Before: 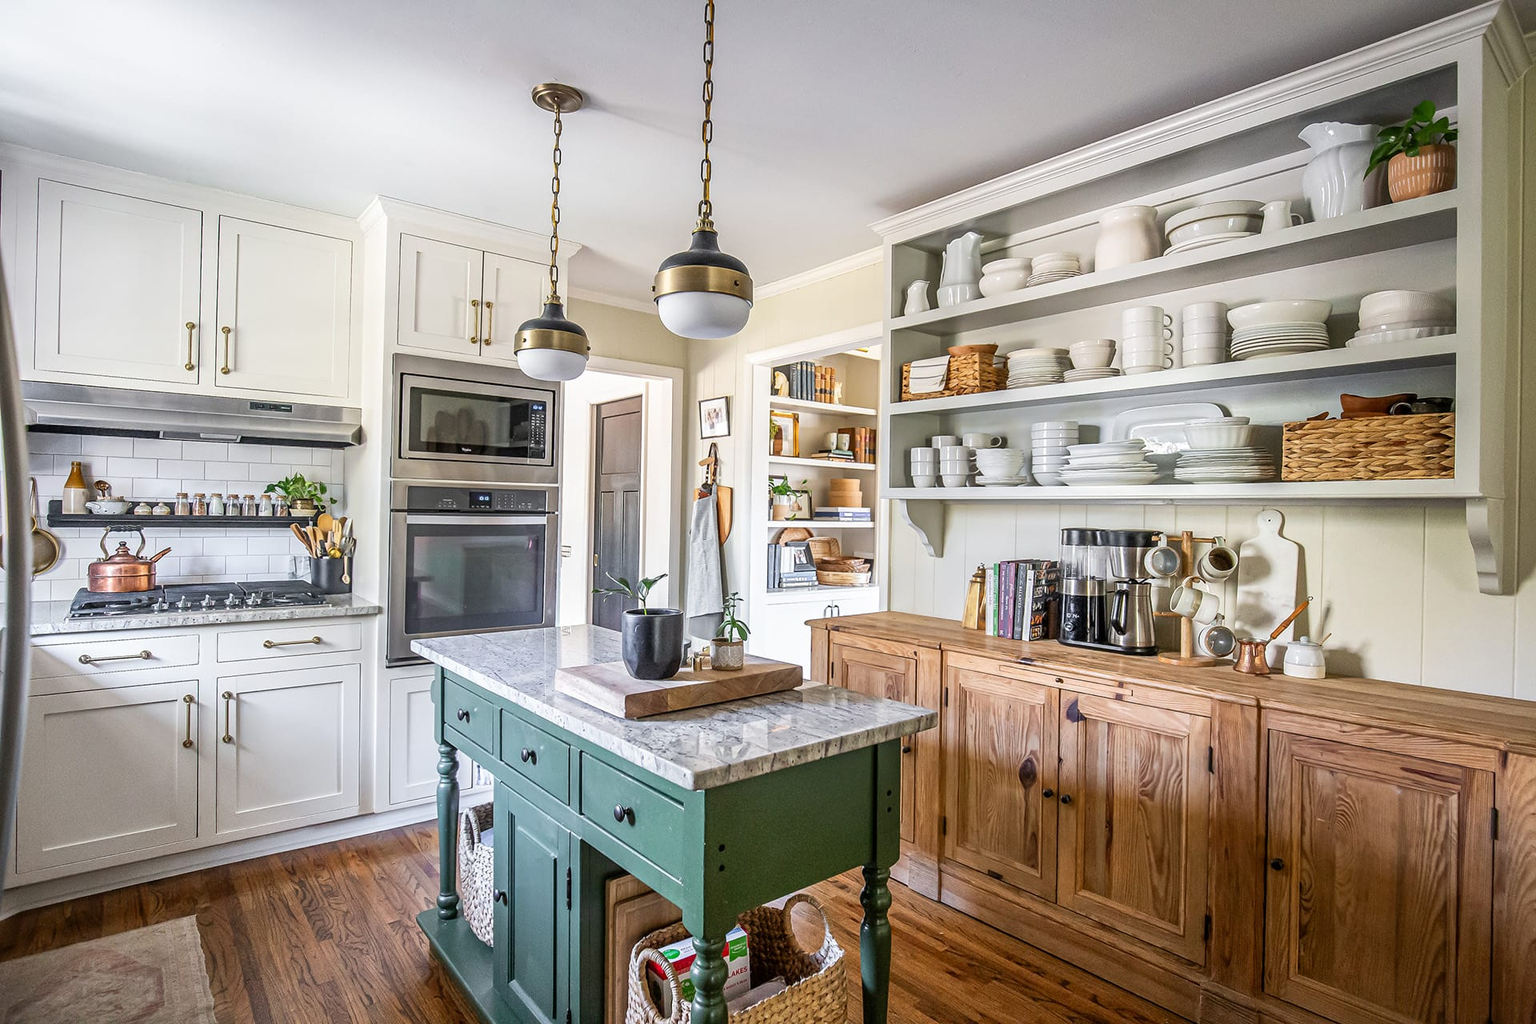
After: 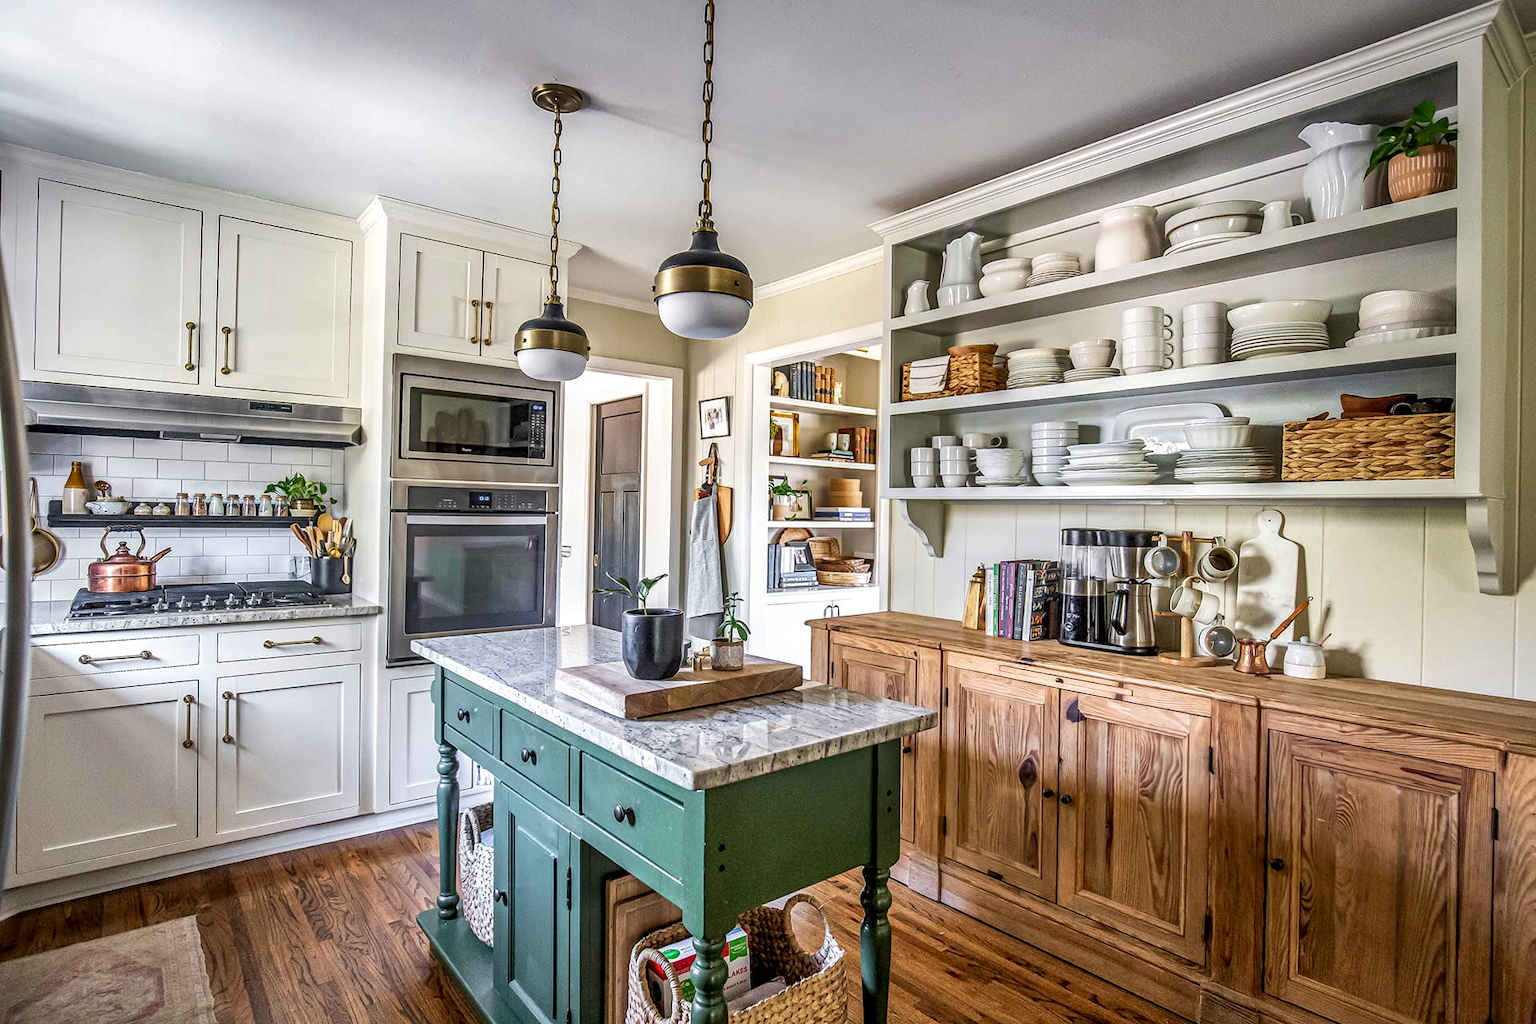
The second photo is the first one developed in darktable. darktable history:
white balance: emerald 1
velvia: strength 15%
shadows and highlights: soften with gaussian
local contrast: highlights 35%, detail 135%
